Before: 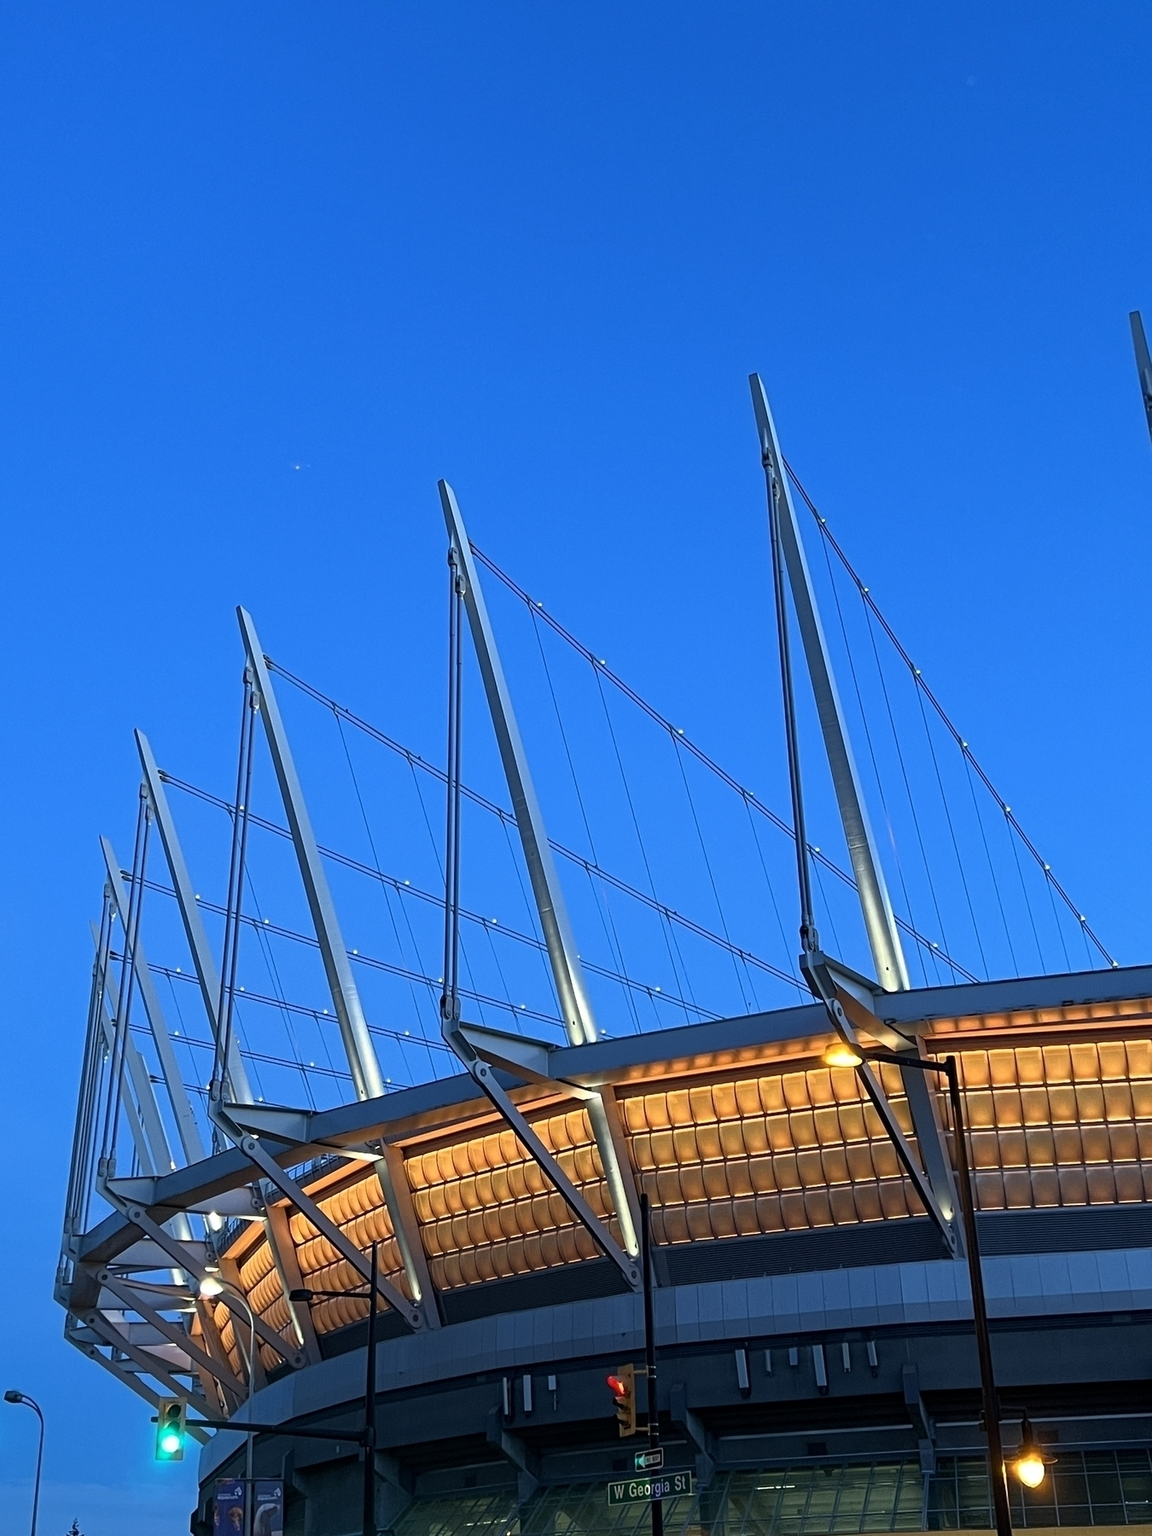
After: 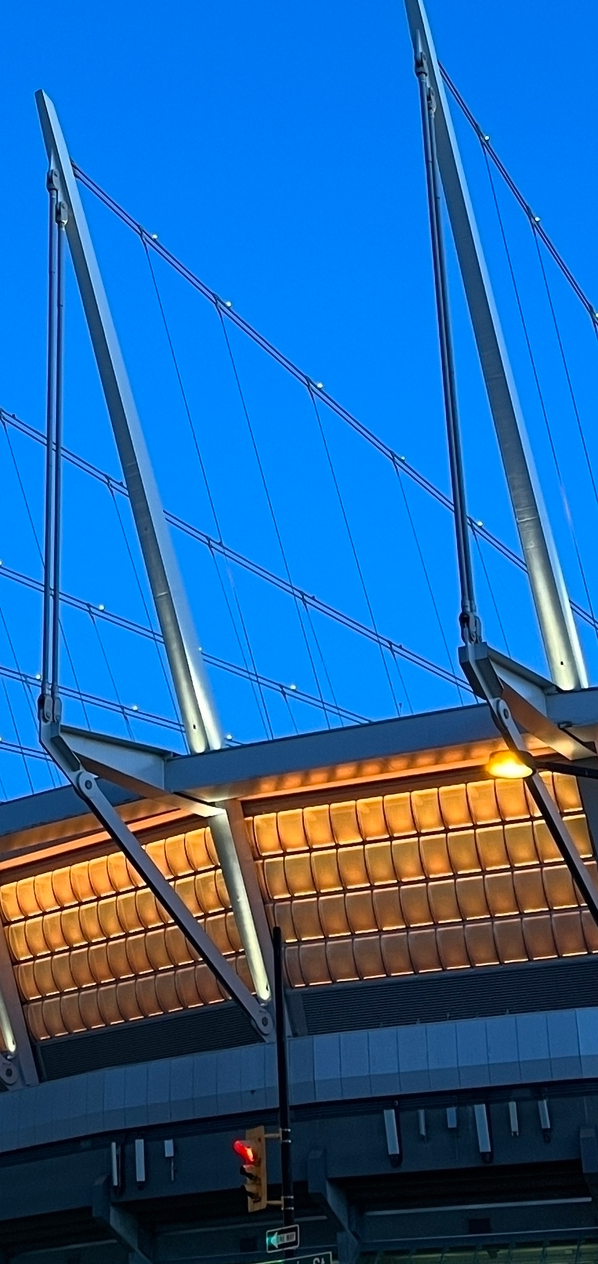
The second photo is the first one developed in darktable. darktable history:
exposure: black level correction 0, compensate highlight preservation false
crop: left 35.464%, top 26.277%, right 20.167%, bottom 3.456%
